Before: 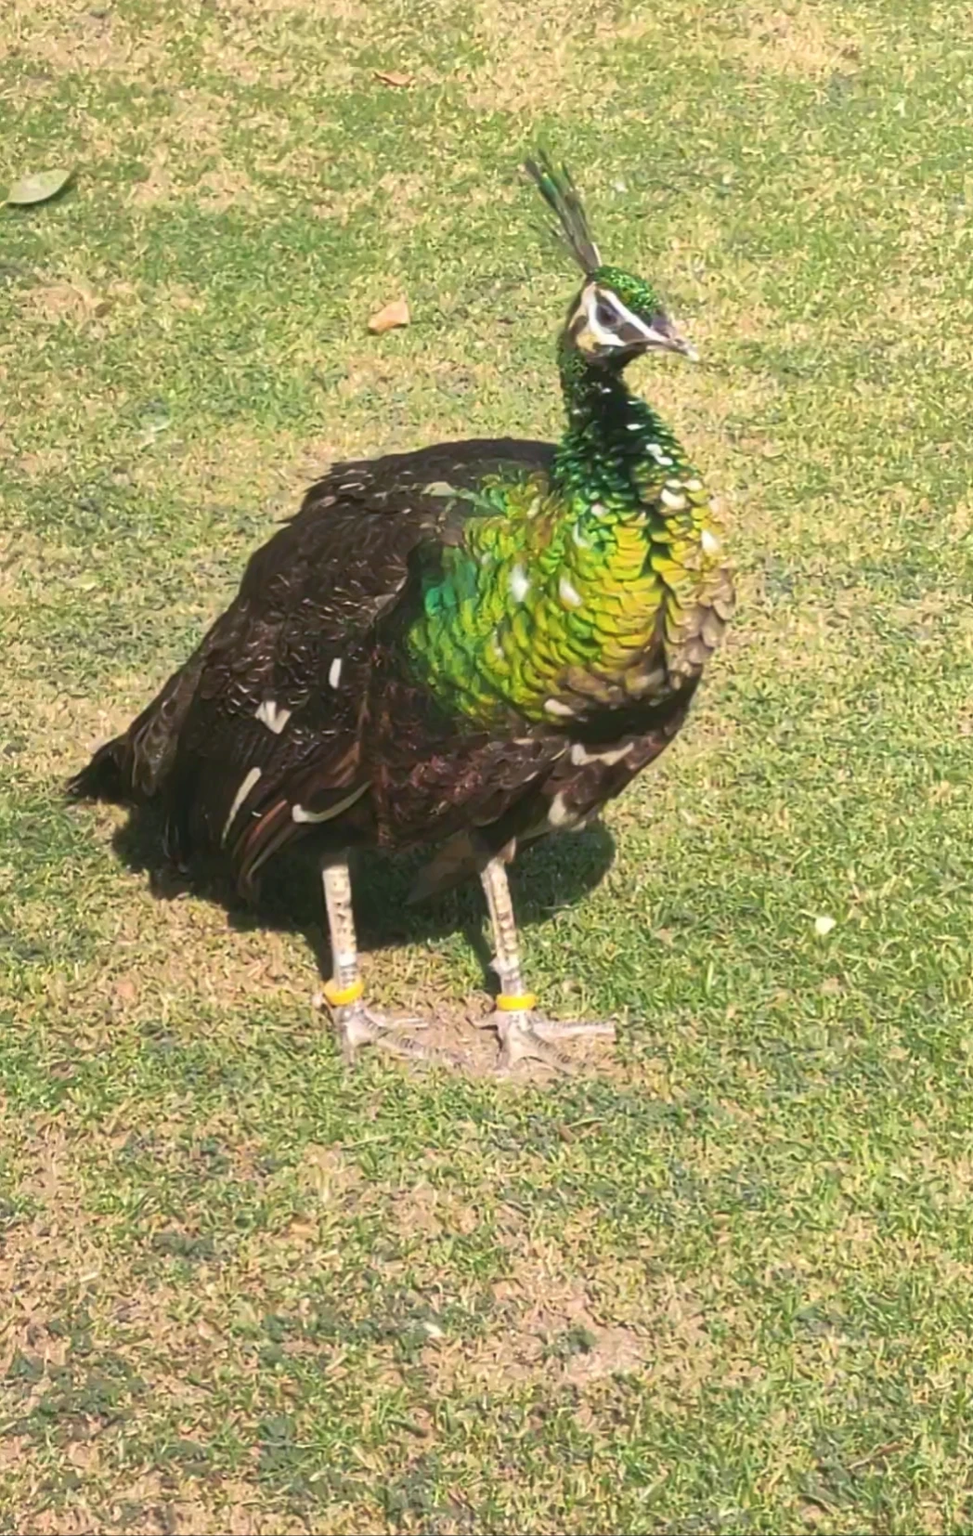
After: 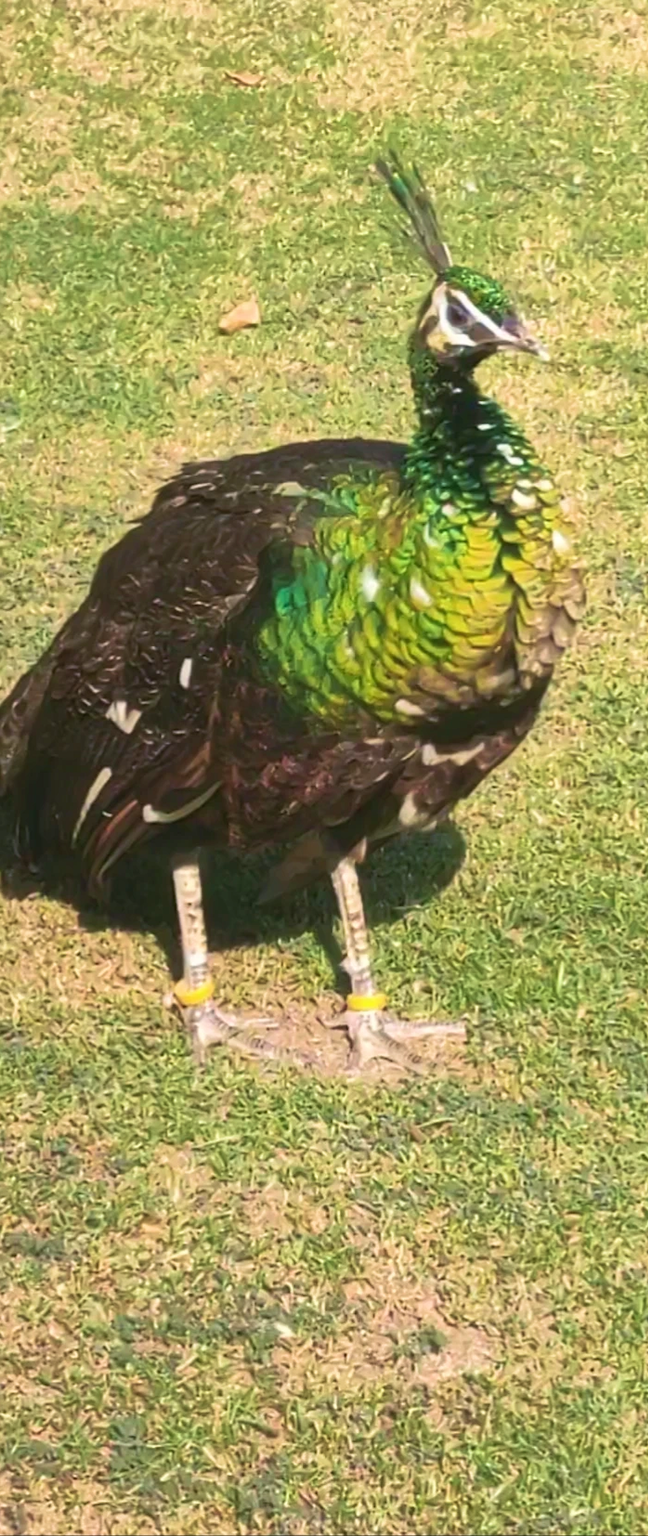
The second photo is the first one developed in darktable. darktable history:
crop: left 15.419%, right 17.914%
velvia: on, module defaults
